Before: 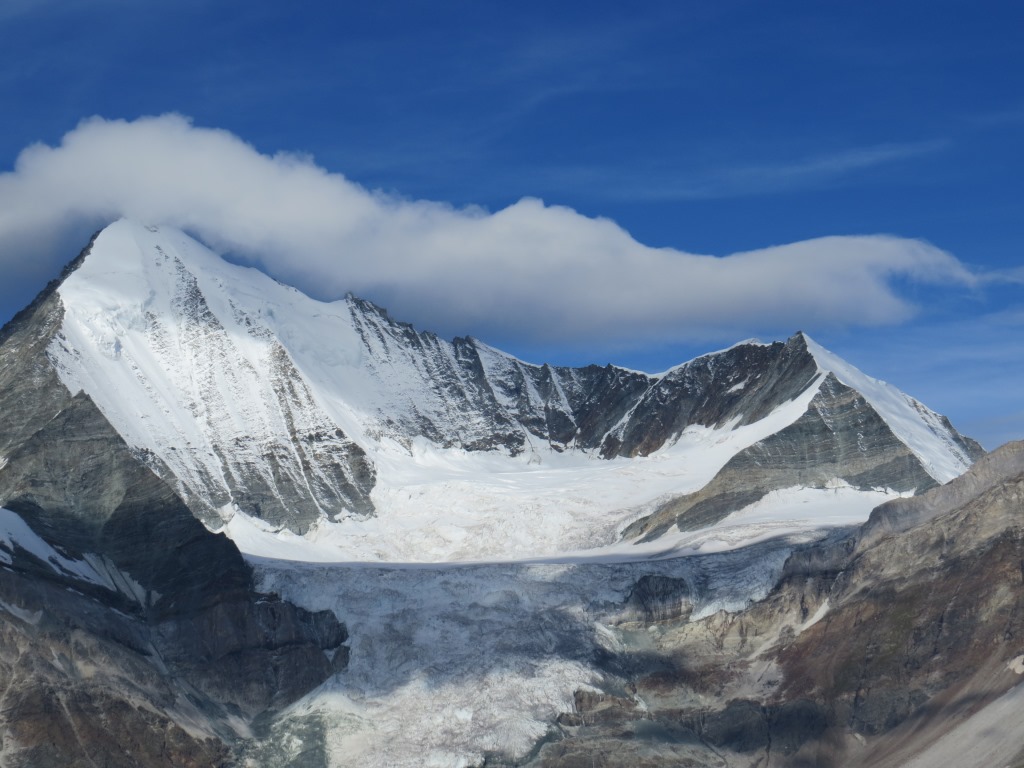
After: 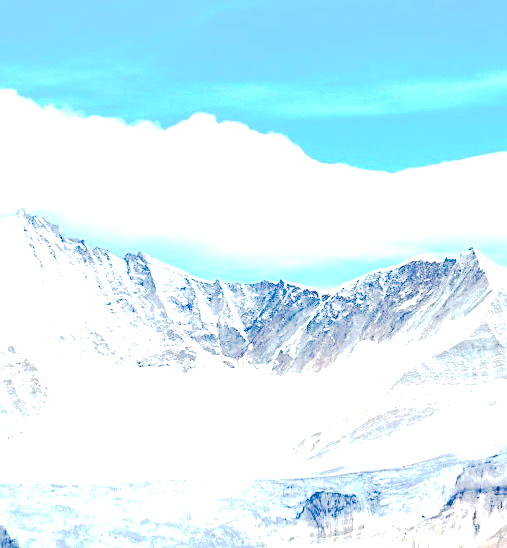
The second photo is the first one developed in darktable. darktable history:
crop: left 32.075%, top 10.976%, right 18.355%, bottom 17.596%
tone curve: curves: ch0 [(0, 0) (0.003, 0.002) (0.011, 0.002) (0.025, 0.002) (0.044, 0.007) (0.069, 0.014) (0.1, 0.026) (0.136, 0.04) (0.177, 0.061) (0.224, 0.1) (0.277, 0.151) (0.335, 0.198) (0.399, 0.272) (0.468, 0.387) (0.543, 0.553) (0.623, 0.716) (0.709, 0.8) (0.801, 0.855) (0.898, 0.897) (1, 1)], preserve colors none
sharpen: on, module defaults
exposure: exposure 3 EV, compensate highlight preservation false
levels: levels [0.016, 0.5, 0.996]
color correction: highlights a* 0.003, highlights b* -0.283
